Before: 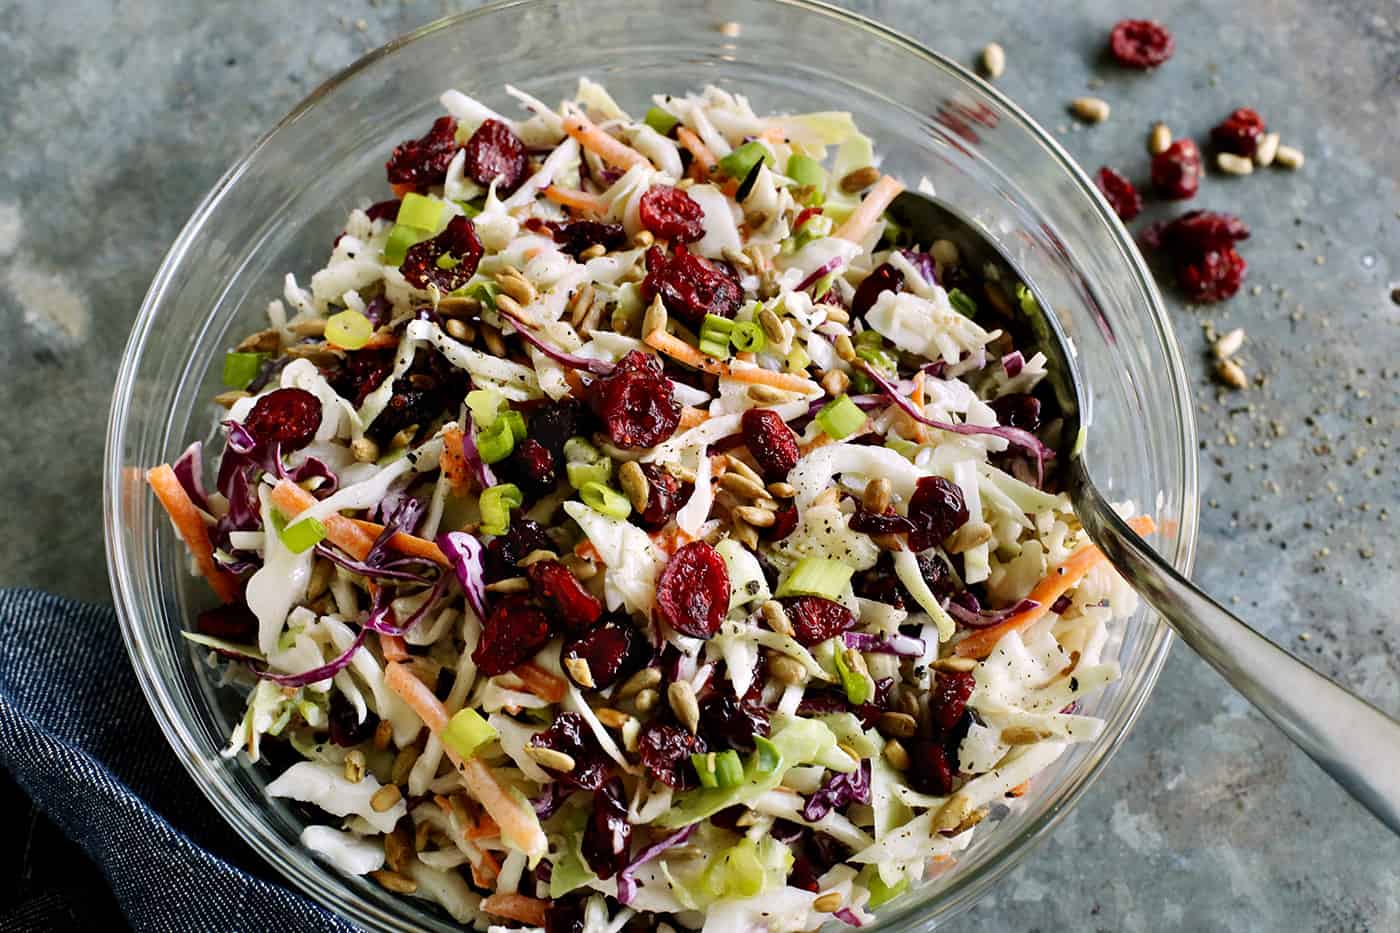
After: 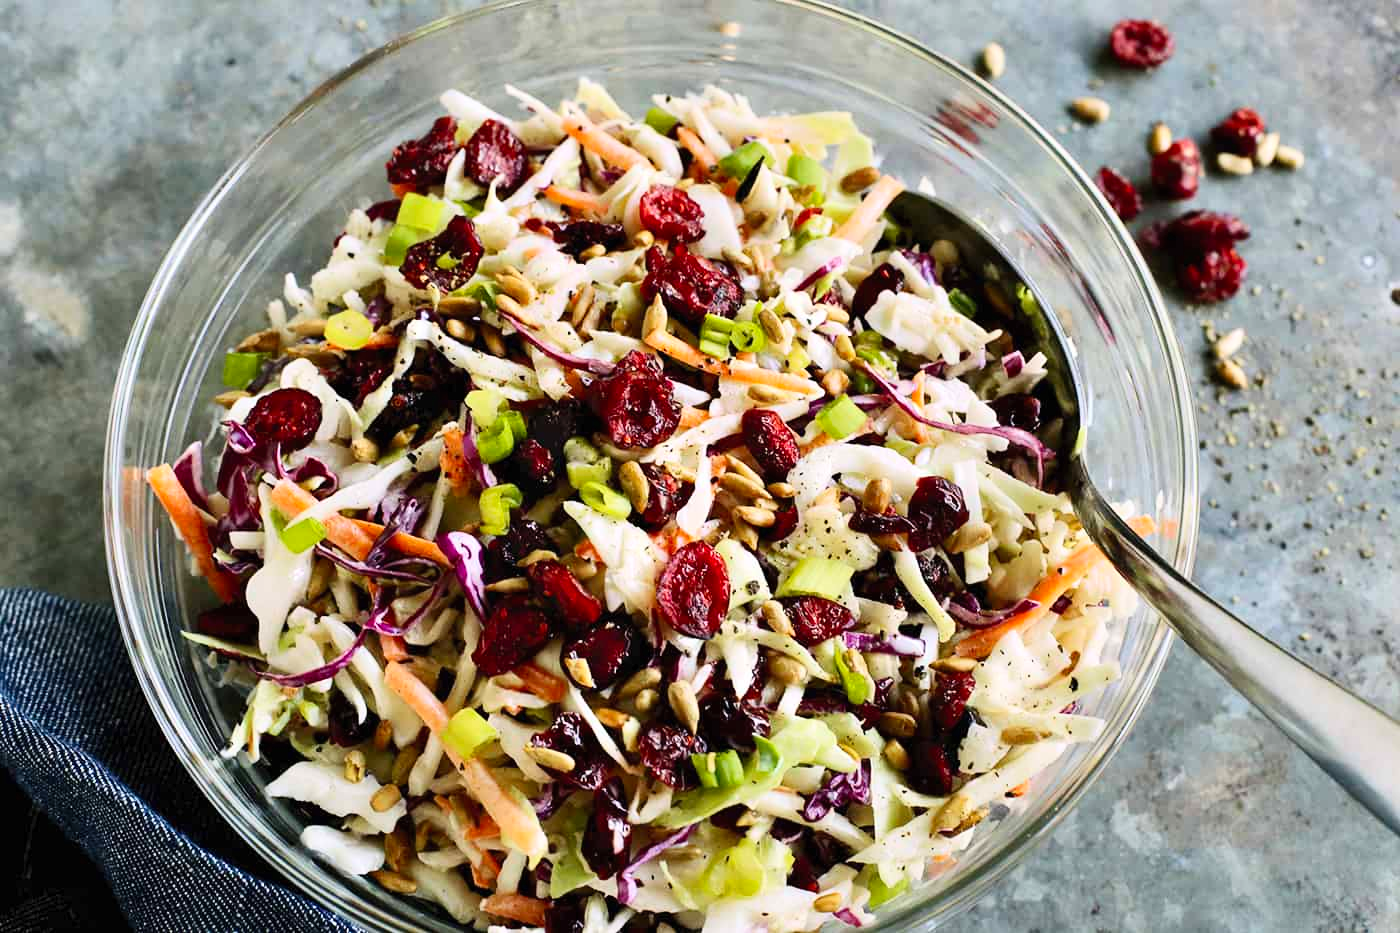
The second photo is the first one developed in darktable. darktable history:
contrast brightness saturation: contrast 0.198, brightness 0.159, saturation 0.223
